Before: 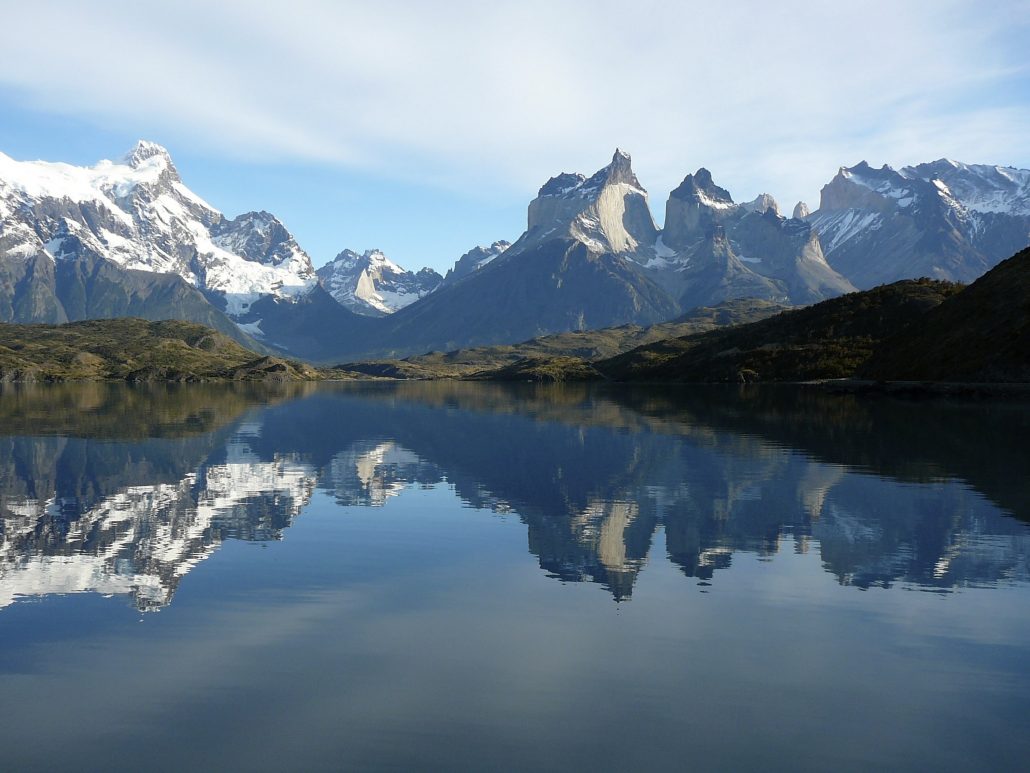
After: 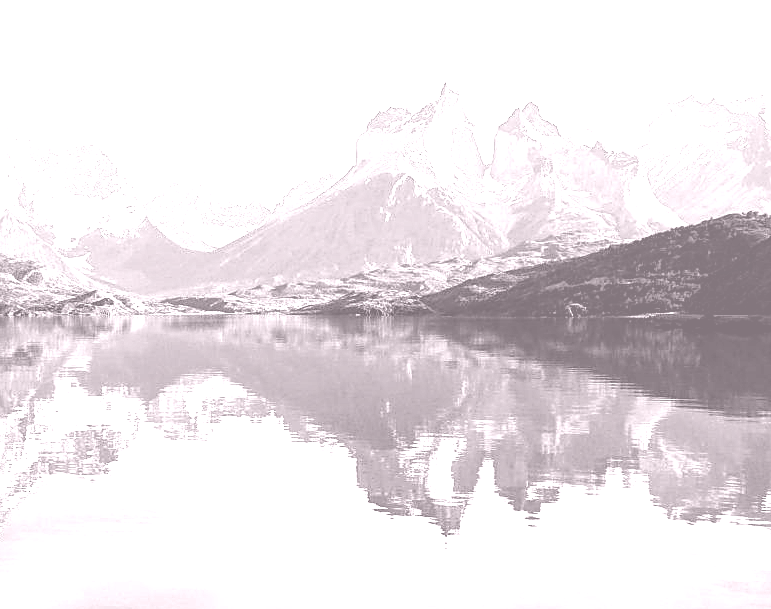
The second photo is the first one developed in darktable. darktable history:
colorize: hue 25.2°, saturation 83%, source mix 82%, lightness 79%, version 1
color balance rgb: shadows lift › chroma 2%, shadows lift › hue 217.2°, power › chroma 0.25%, power › hue 60°, highlights gain › chroma 1.5%, highlights gain › hue 309.6°, global offset › luminance -0.5%, perceptual saturation grading › global saturation 15%, global vibrance 20%
contrast brightness saturation: contrast 0.24, brightness 0.09
sharpen: on, module defaults
local contrast: highlights 99%, shadows 86%, detail 160%, midtone range 0.2
crop: left 16.768%, top 8.653%, right 8.362%, bottom 12.485%
exposure: exposure 0.74 EV, compensate highlight preservation false
